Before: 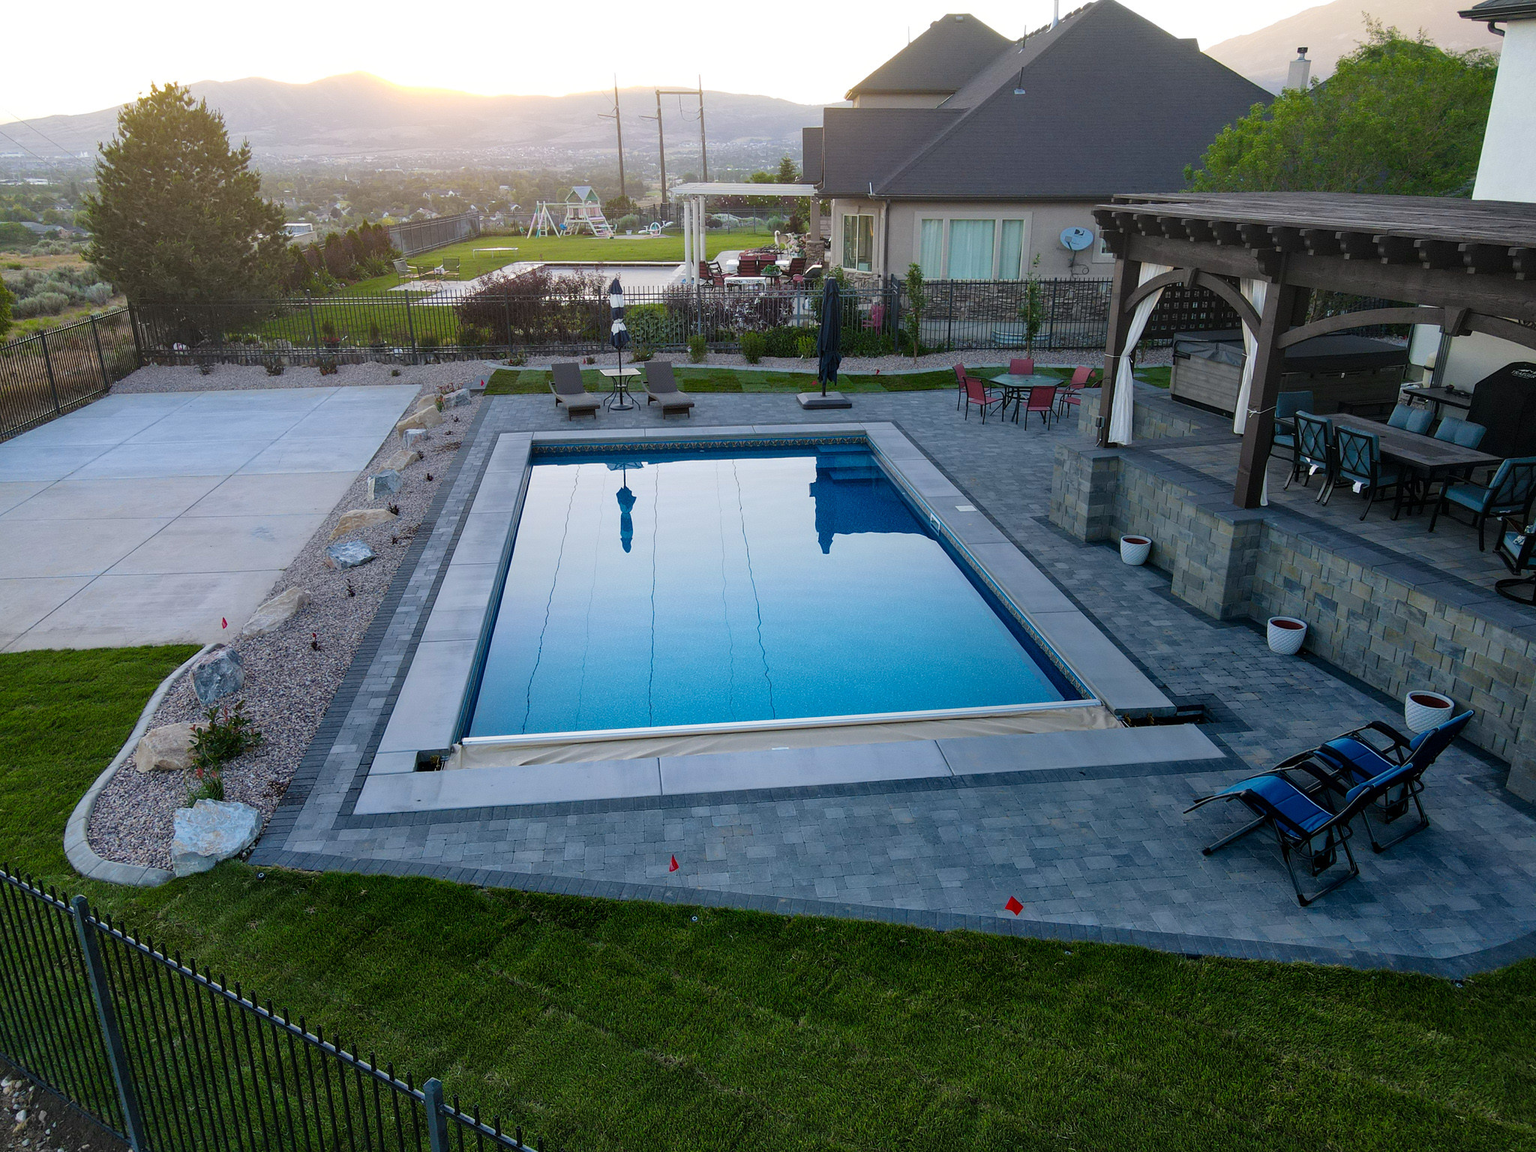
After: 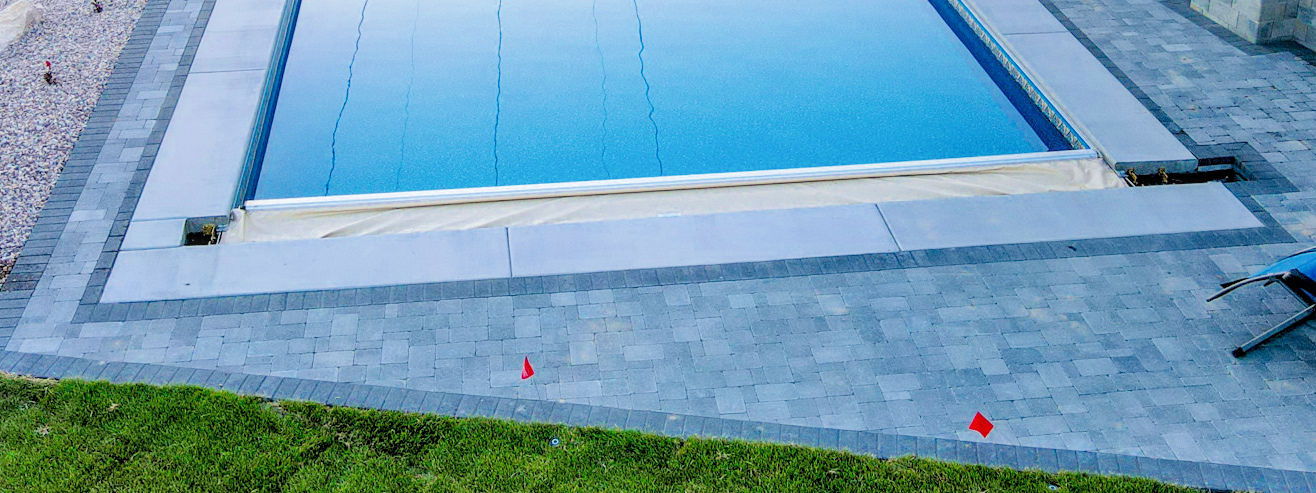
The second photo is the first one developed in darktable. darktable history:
filmic rgb: middle gray luminance 3.52%, black relative exposure -5.9 EV, white relative exposure 6.37 EV, threshold 3.01 EV, dynamic range scaling 22.15%, target black luminance 0%, hardness 2.31, latitude 46.56%, contrast 0.788, highlights saturation mix 99.79%, shadows ↔ highlights balance 0.12%, add noise in highlights 0.001, preserve chrominance max RGB, color science v3 (2019), use custom middle-gray values true, contrast in highlights soft, enable highlight reconstruction true
crop: left 18.149%, top 51.016%, right 17.414%, bottom 16.841%
local contrast: on, module defaults
